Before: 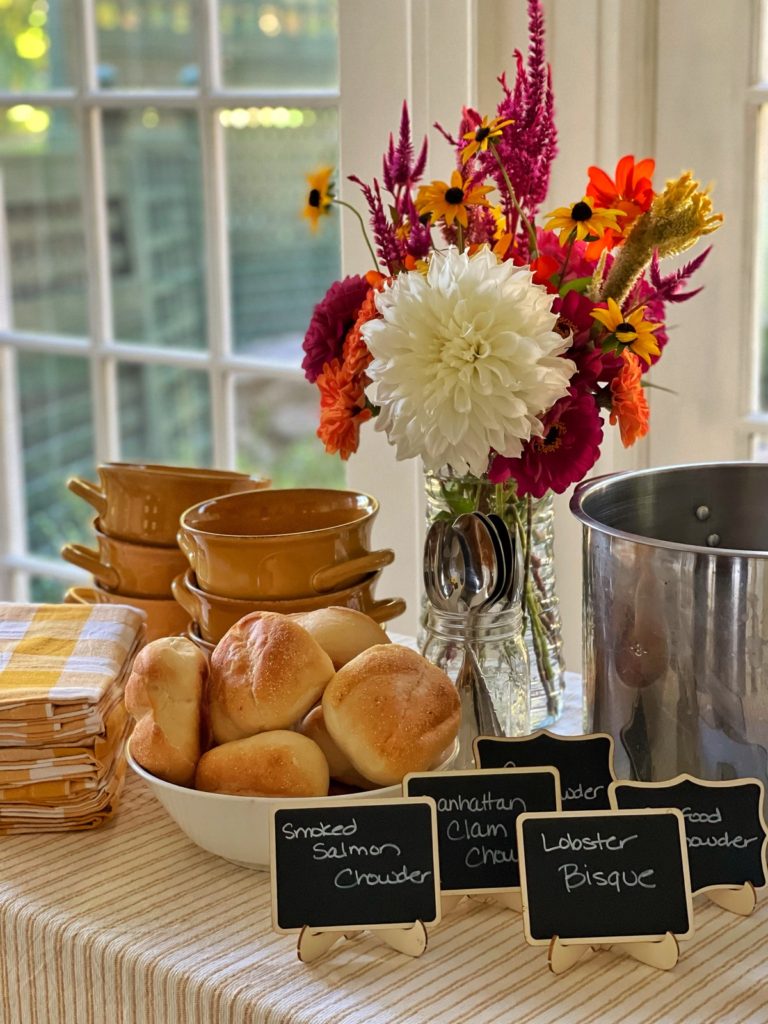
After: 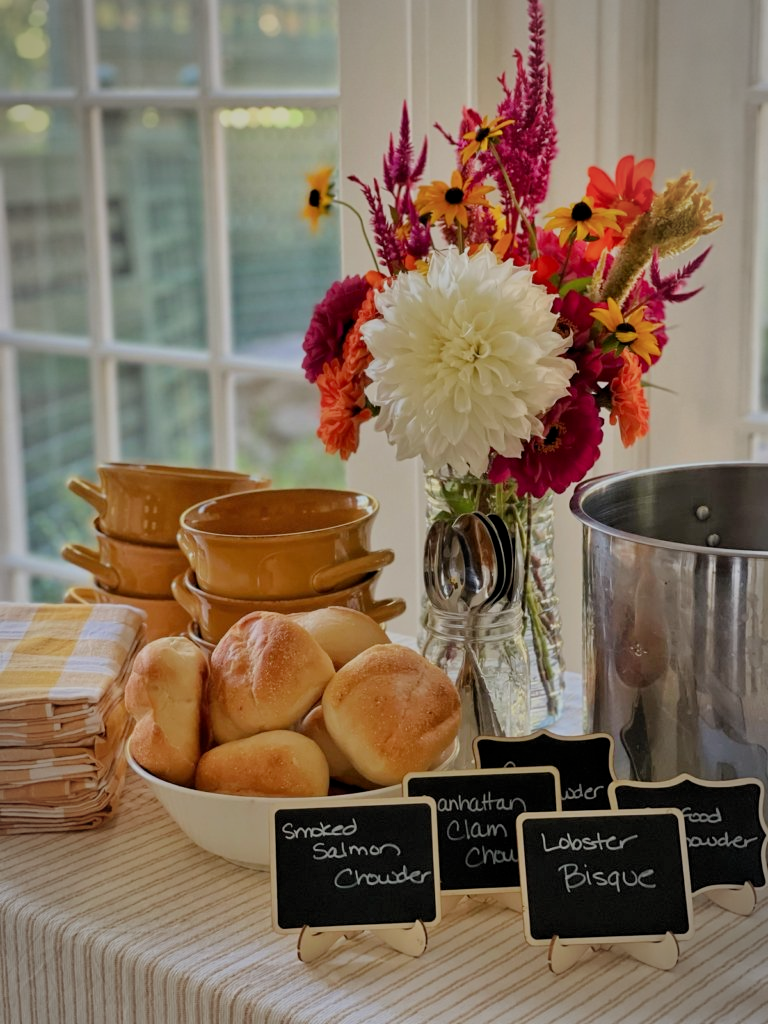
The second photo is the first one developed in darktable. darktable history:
shadows and highlights: shadows 61.36, white point adjustment 0.403, highlights -33.93, compress 84.01%
contrast brightness saturation: contrast 0.084, saturation 0.016
vignetting: brightness -0.29, automatic ratio true
filmic rgb: black relative exposure -8.83 EV, white relative exposure 4.98 EV, target black luminance 0%, hardness 3.79, latitude 66.8%, contrast 0.821, highlights saturation mix 11.02%, shadows ↔ highlights balance 20.04%
